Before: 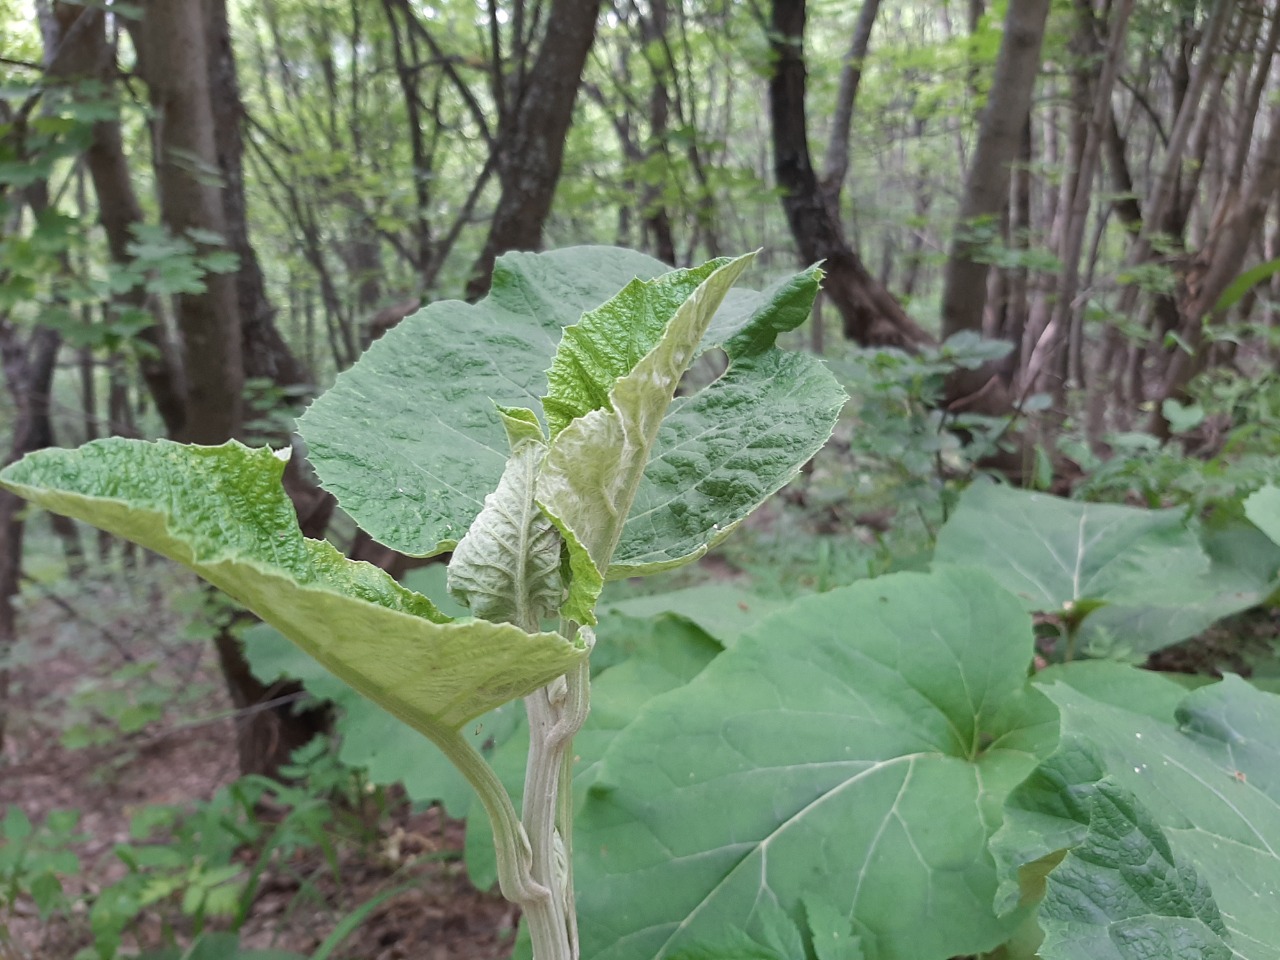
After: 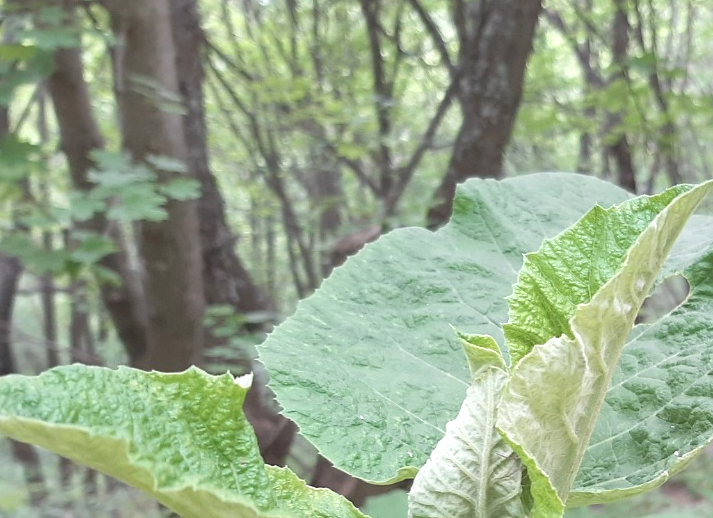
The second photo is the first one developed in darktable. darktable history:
contrast brightness saturation: contrast -0.139, brightness 0.045, saturation -0.12
exposure: black level correction 0, exposure 0.703 EV, compensate highlight preservation false
crop and rotate: left 3.06%, top 7.675%, right 41.193%, bottom 38.291%
